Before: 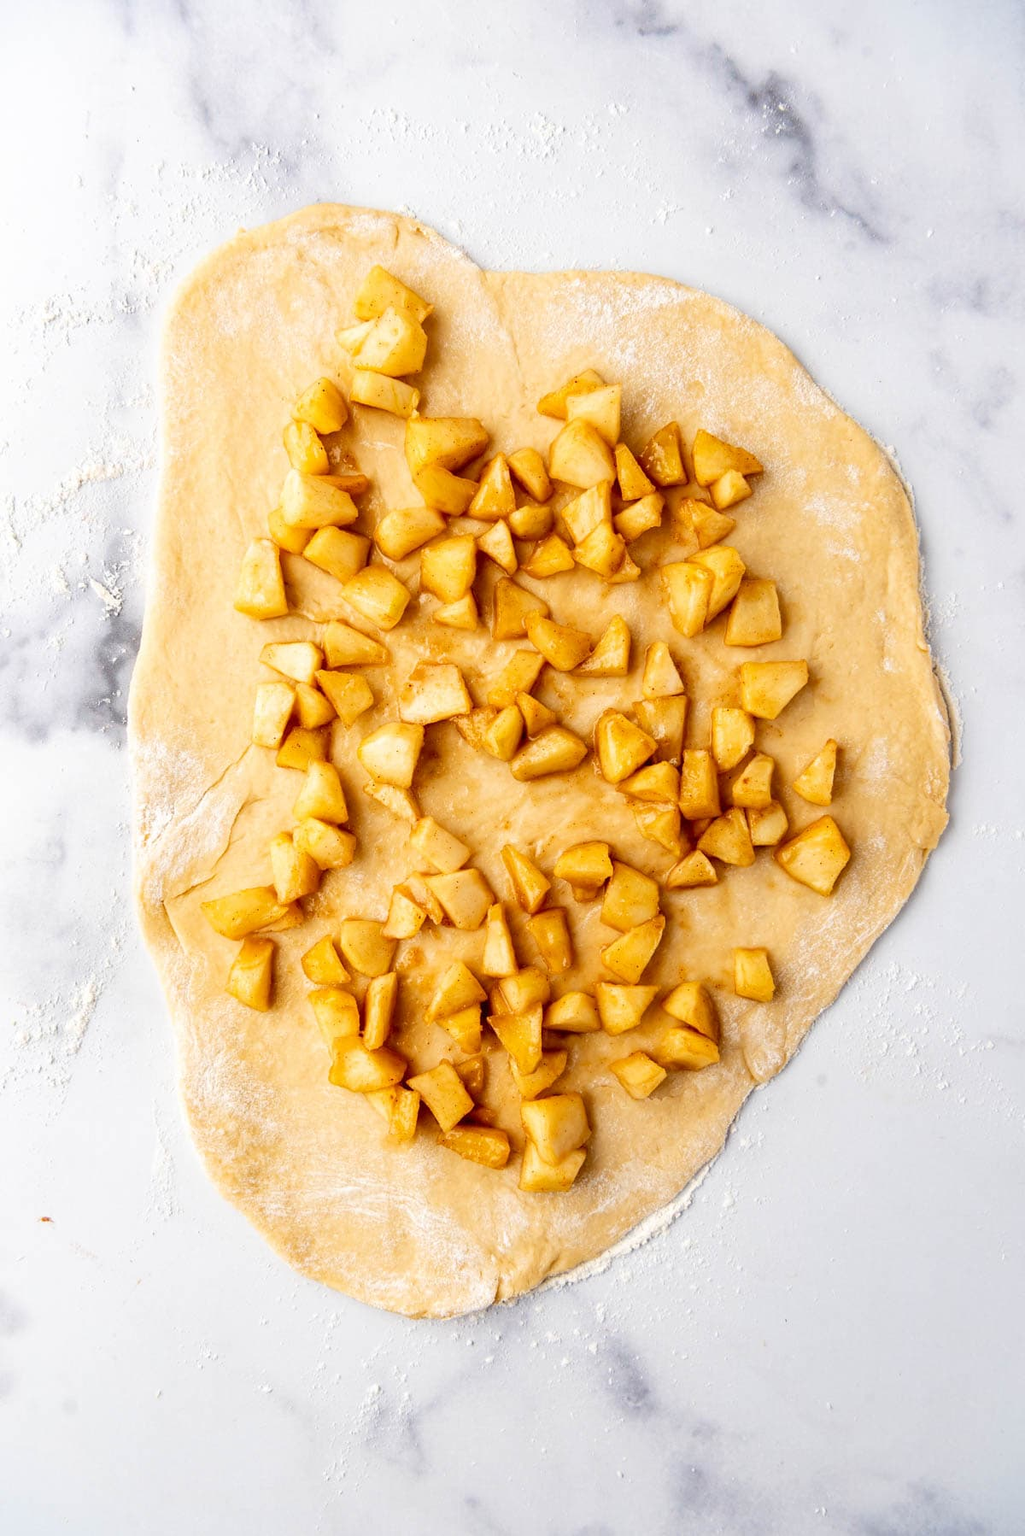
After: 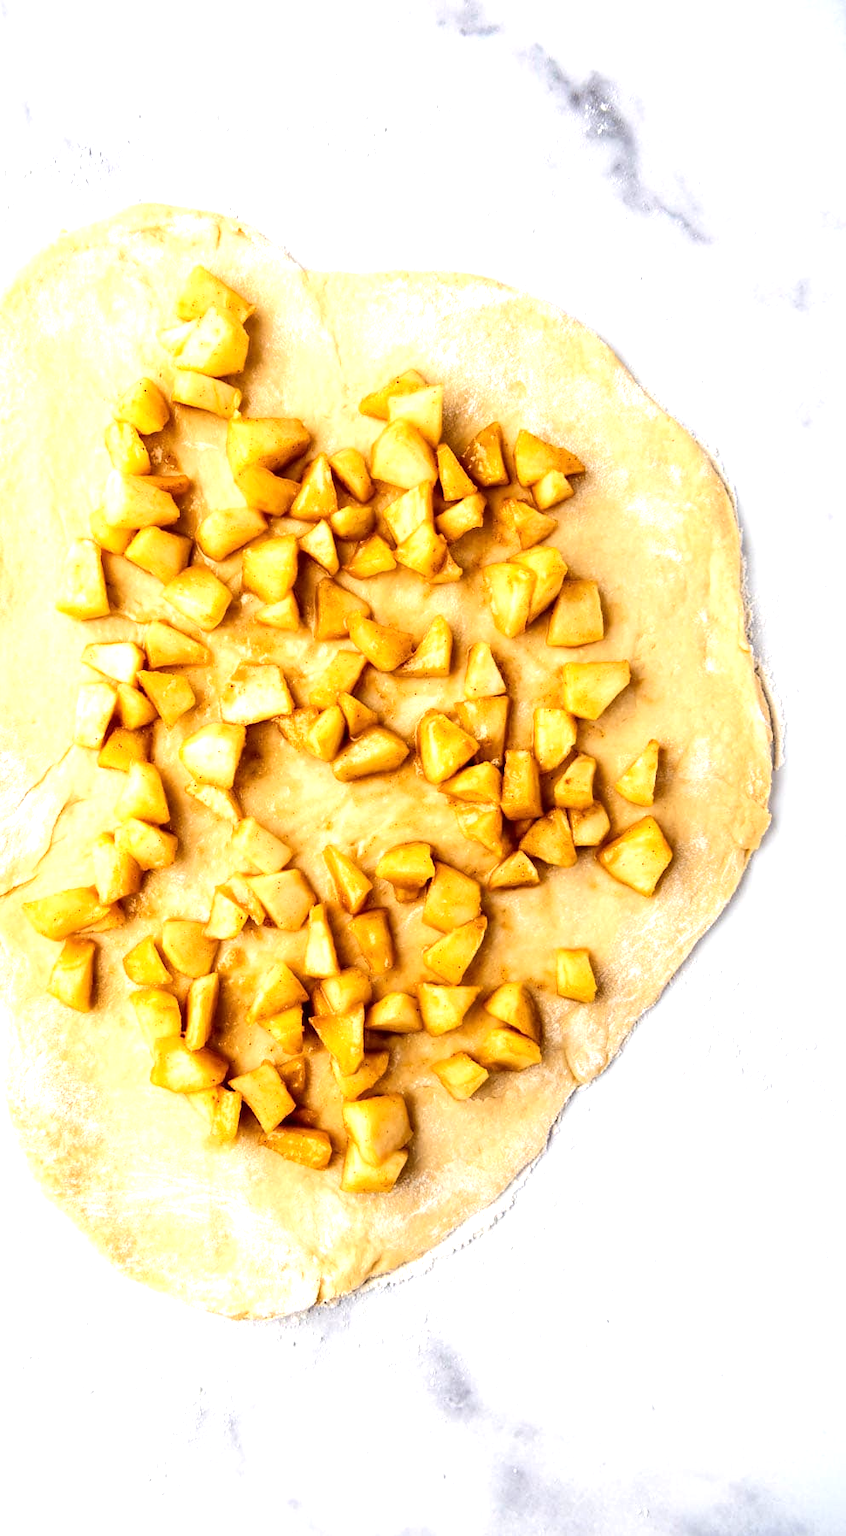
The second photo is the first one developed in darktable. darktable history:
crop: left 17.424%, bottom 0.03%
tone equalizer: -8 EV -0.721 EV, -7 EV -0.71 EV, -6 EV -0.593 EV, -5 EV -0.384 EV, -3 EV 0.403 EV, -2 EV 0.6 EV, -1 EV 0.683 EV, +0 EV 0.766 EV, edges refinement/feathering 500, mask exposure compensation -1.57 EV, preserve details no
